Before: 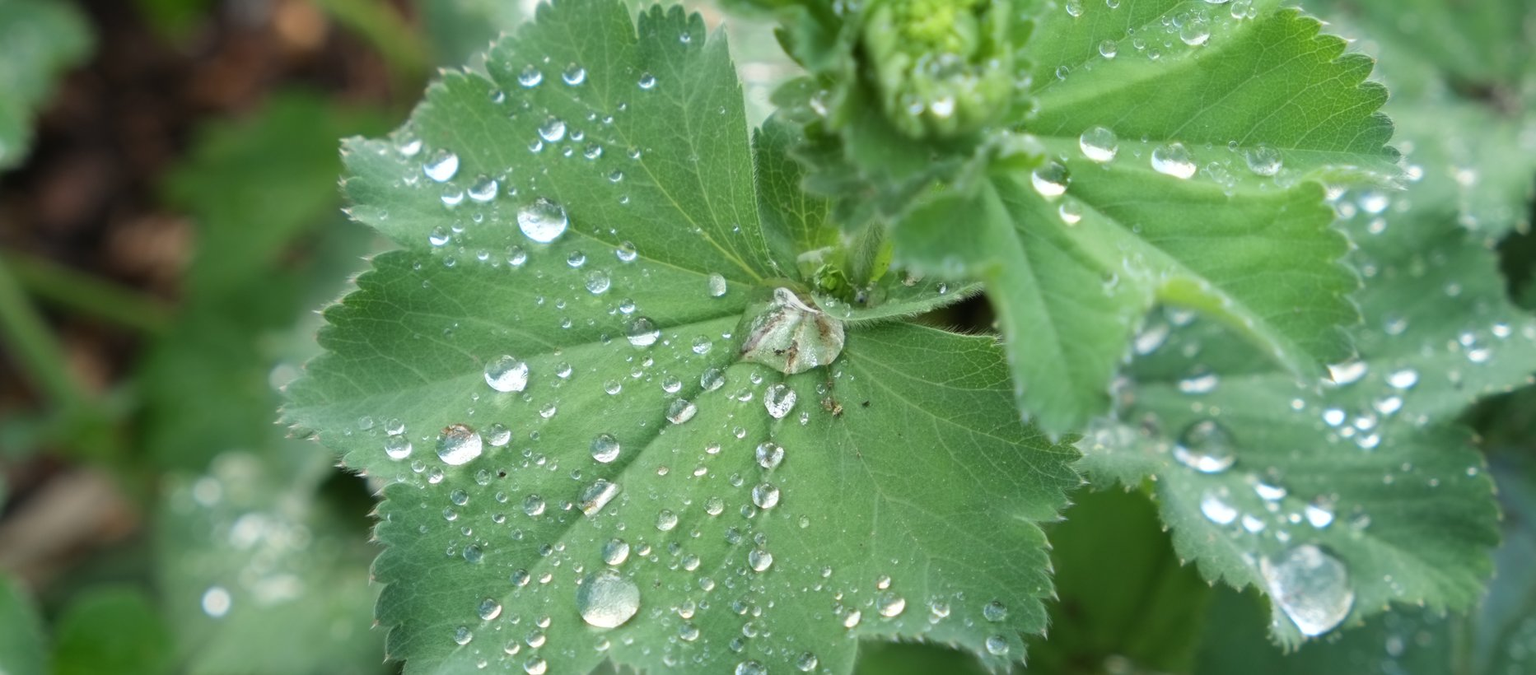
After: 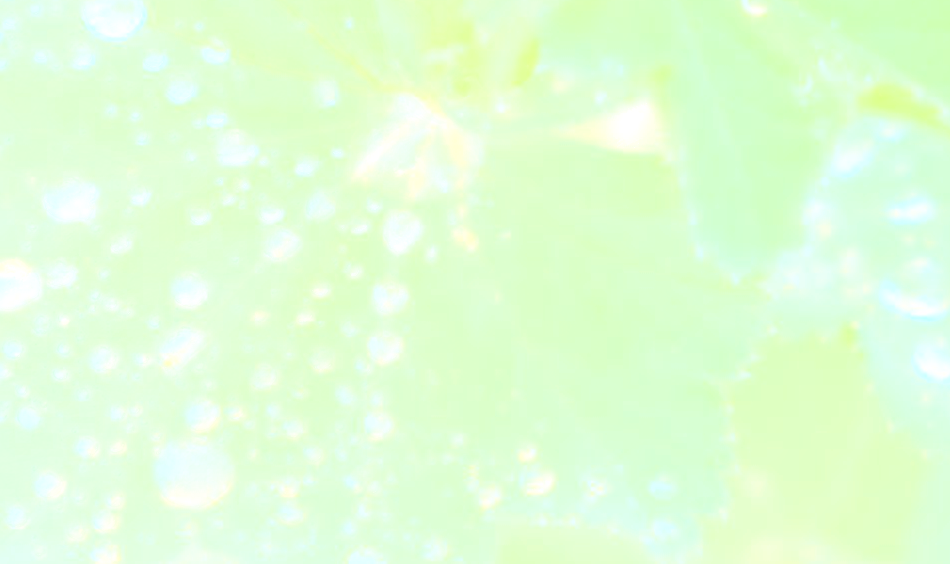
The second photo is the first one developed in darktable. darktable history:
crop and rotate: left 29.237%, top 31.152%, right 19.807%
shadows and highlights: highlights color adjustment 0%, low approximation 0.01, soften with gaussian
bloom: size 85%, threshold 5%, strength 85%
sharpen: on, module defaults
